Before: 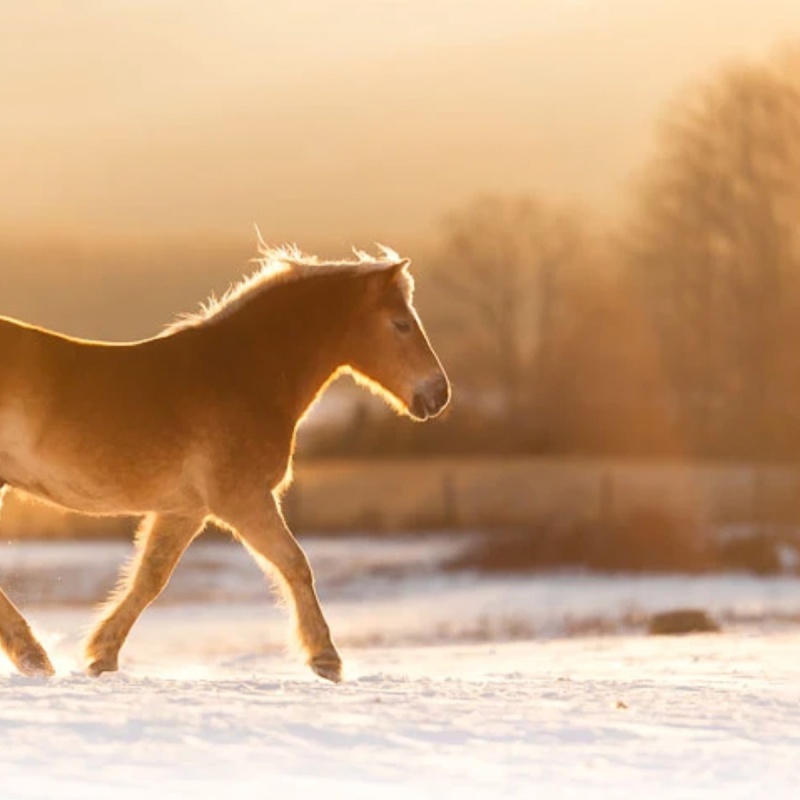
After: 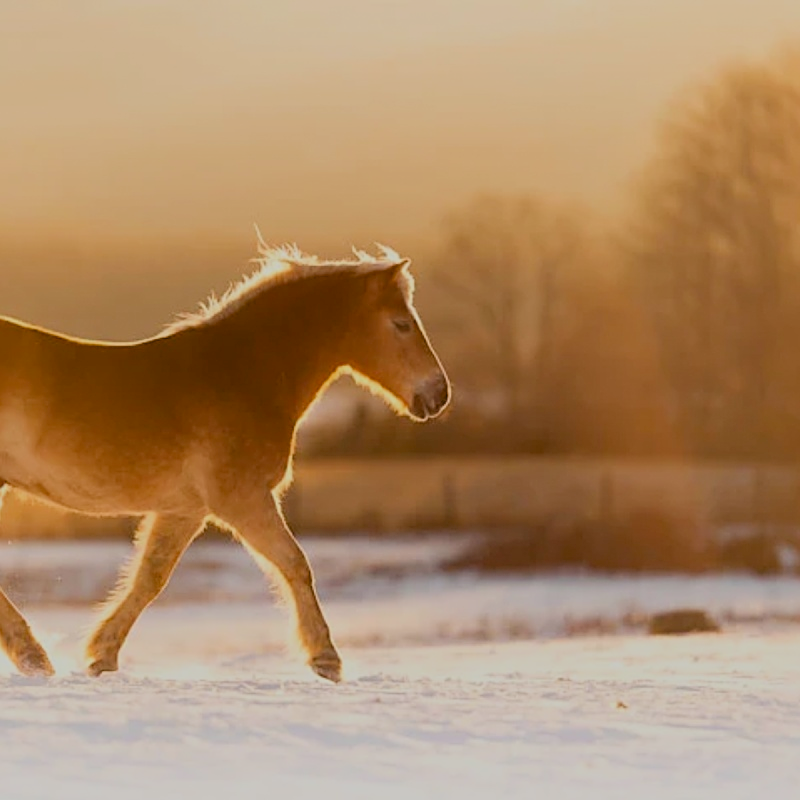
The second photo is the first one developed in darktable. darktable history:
filmic rgb: black relative exposure -7.15 EV, white relative exposure 5.36 EV, hardness 3.02, color science v6 (2022)
exposure: black level correction 0.006, exposure -0.226 EV, compensate highlight preservation false
tone equalizer: on, module defaults
haze removal: compatibility mode true, adaptive false
sharpen: on, module defaults
